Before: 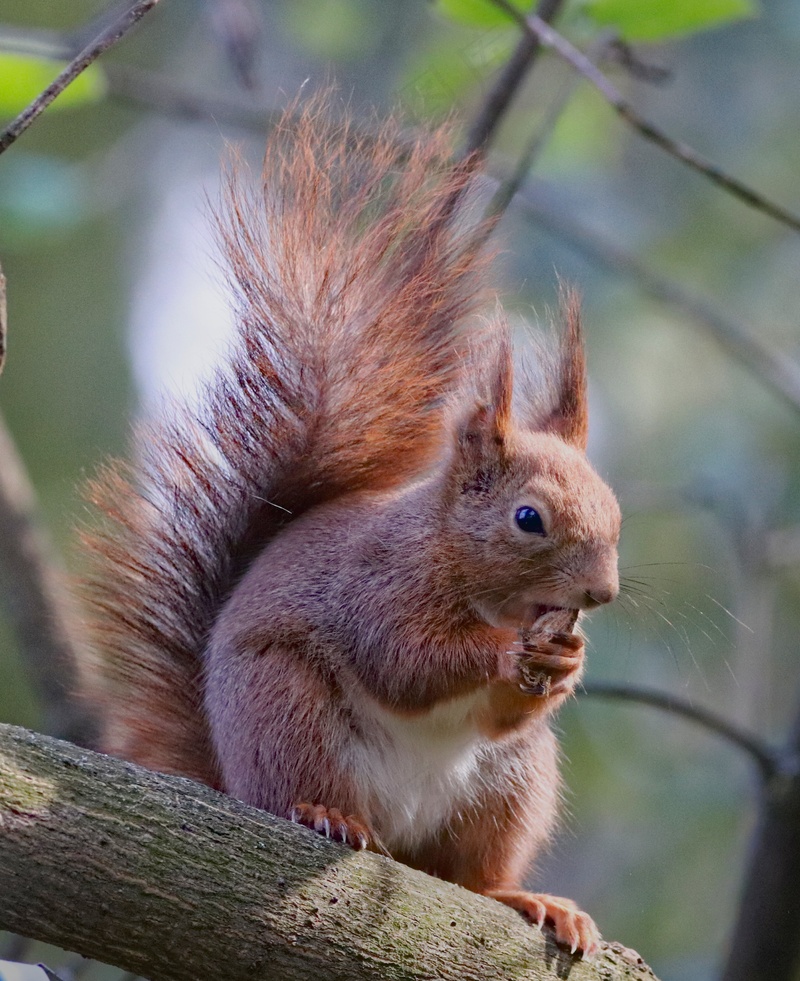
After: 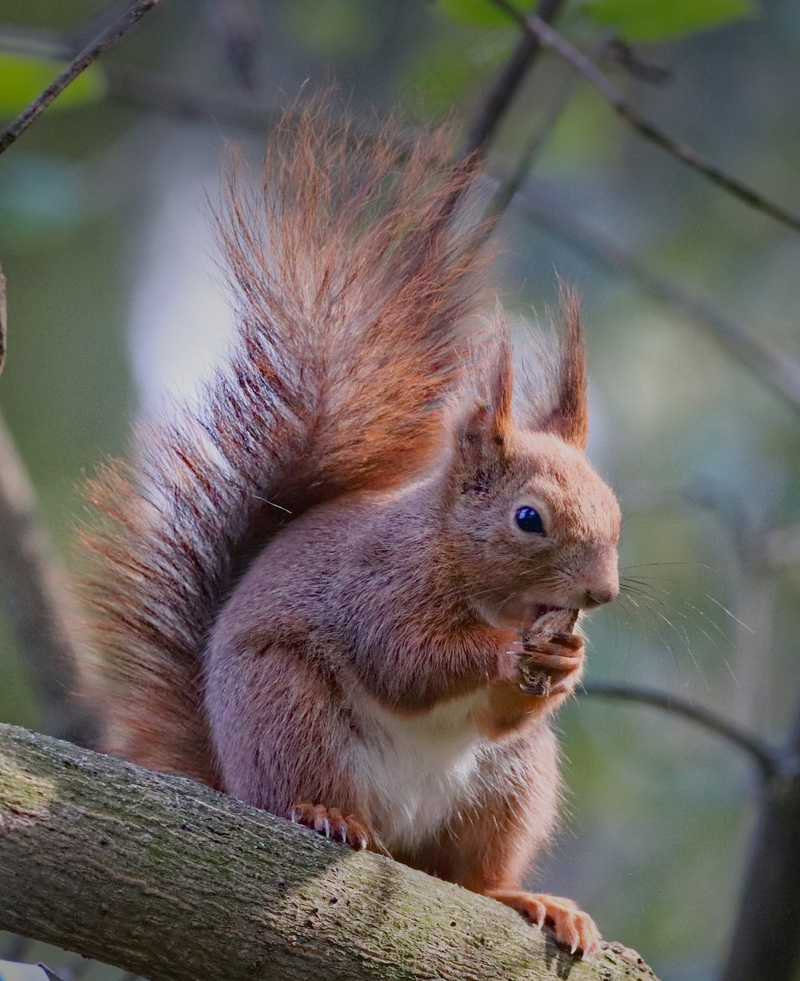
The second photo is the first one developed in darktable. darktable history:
shadows and highlights: shadows 30
vignetting: fall-off start 97.52%, fall-off radius 100%, brightness -0.574, saturation 0, center (-0.027, 0.404), width/height ratio 1.368, unbound false
